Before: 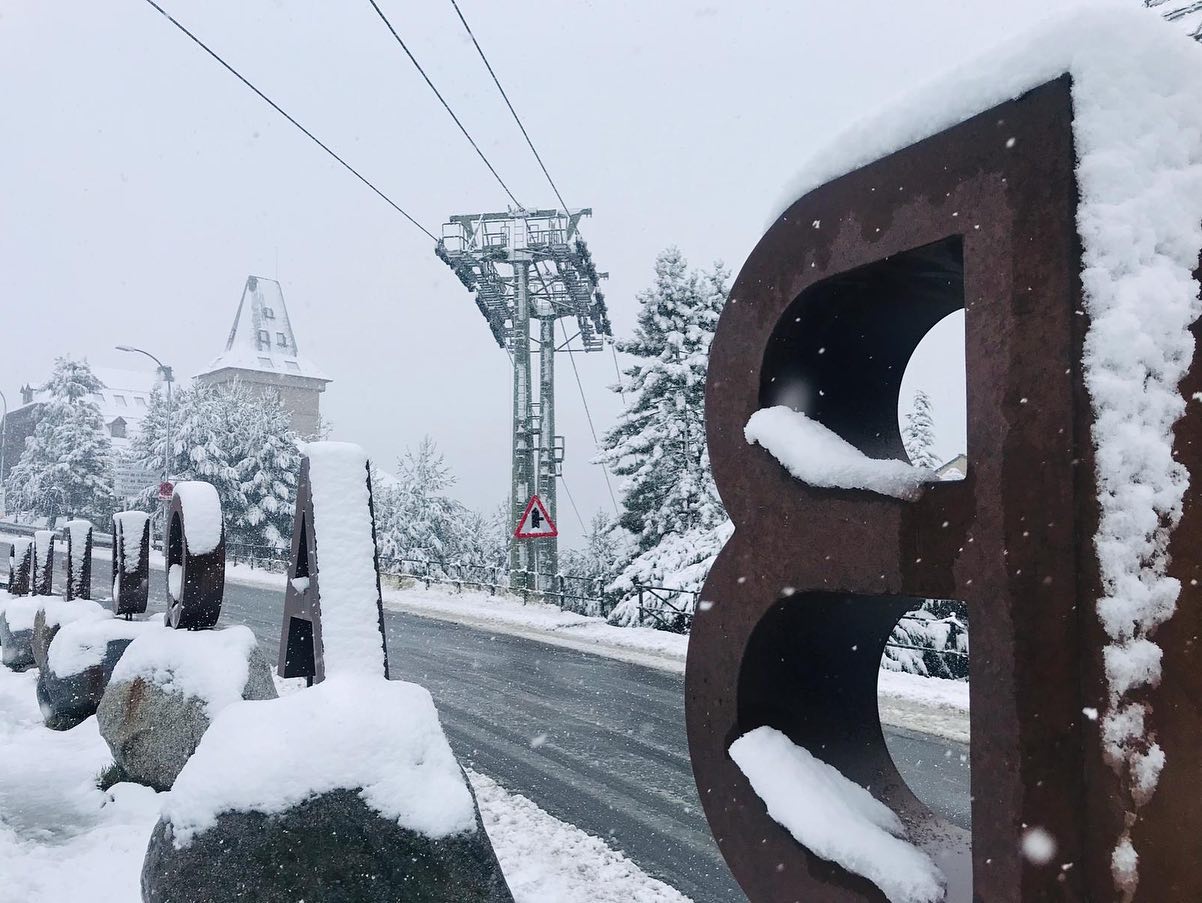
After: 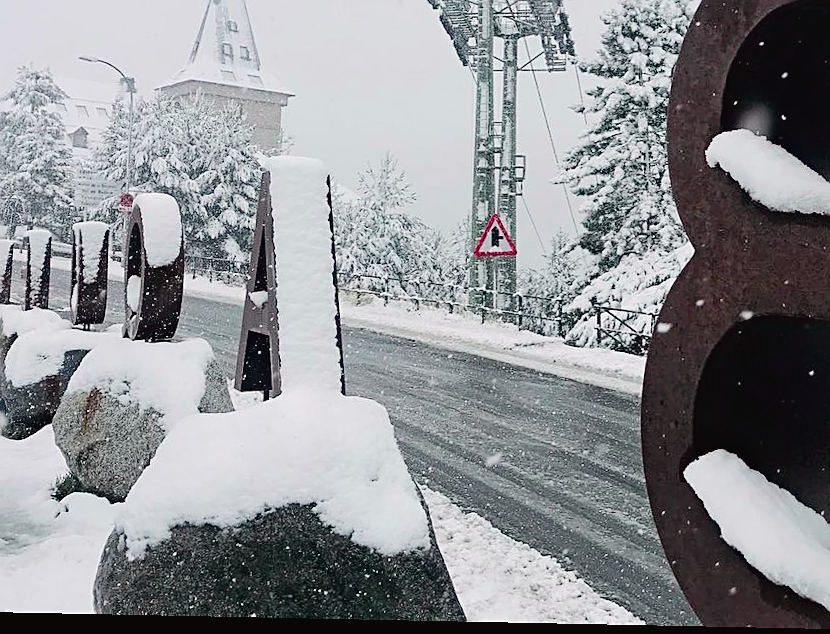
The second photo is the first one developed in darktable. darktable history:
crop and rotate: angle -1.16°, left 3.995%, top 31.588%, right 27.924%
tone curve: curves: ch0 [(0, 0.019) (0.066, 0.043) (0.189, 0.182) (0.359, 0.417) (0.485, 0.576) (0.656, 0.734) (0.851, 0.861) (0.997, 0.959)]; ch1 [(0, 0) (0.179, 0.123) (0.381, 0.36) (0.425, 0.41) (0.474, 0.472) (0.499, 0.501) (0.514, 0.517) (0.571, 0.584) (0.649, 0.677) (0.812, 0.856) (1, 1)]; ch2 [(0, 0) (0.246, 0.214) (0.421, 0.427) (0.459, 0.484) (0.5, 0.504) (0.518, 0.523) (0.529, 0.544) (0.56, 0.581) (0.617, 0.631) (0.744, 0.734) (0.867, 0.821) (0.993, 0.889)], color space Lab, independent channels, preserve colors none
haze removal: strength 0.276, distance 0.25, compatibility mode true, adaptive false
sharpen: on, module defaults
